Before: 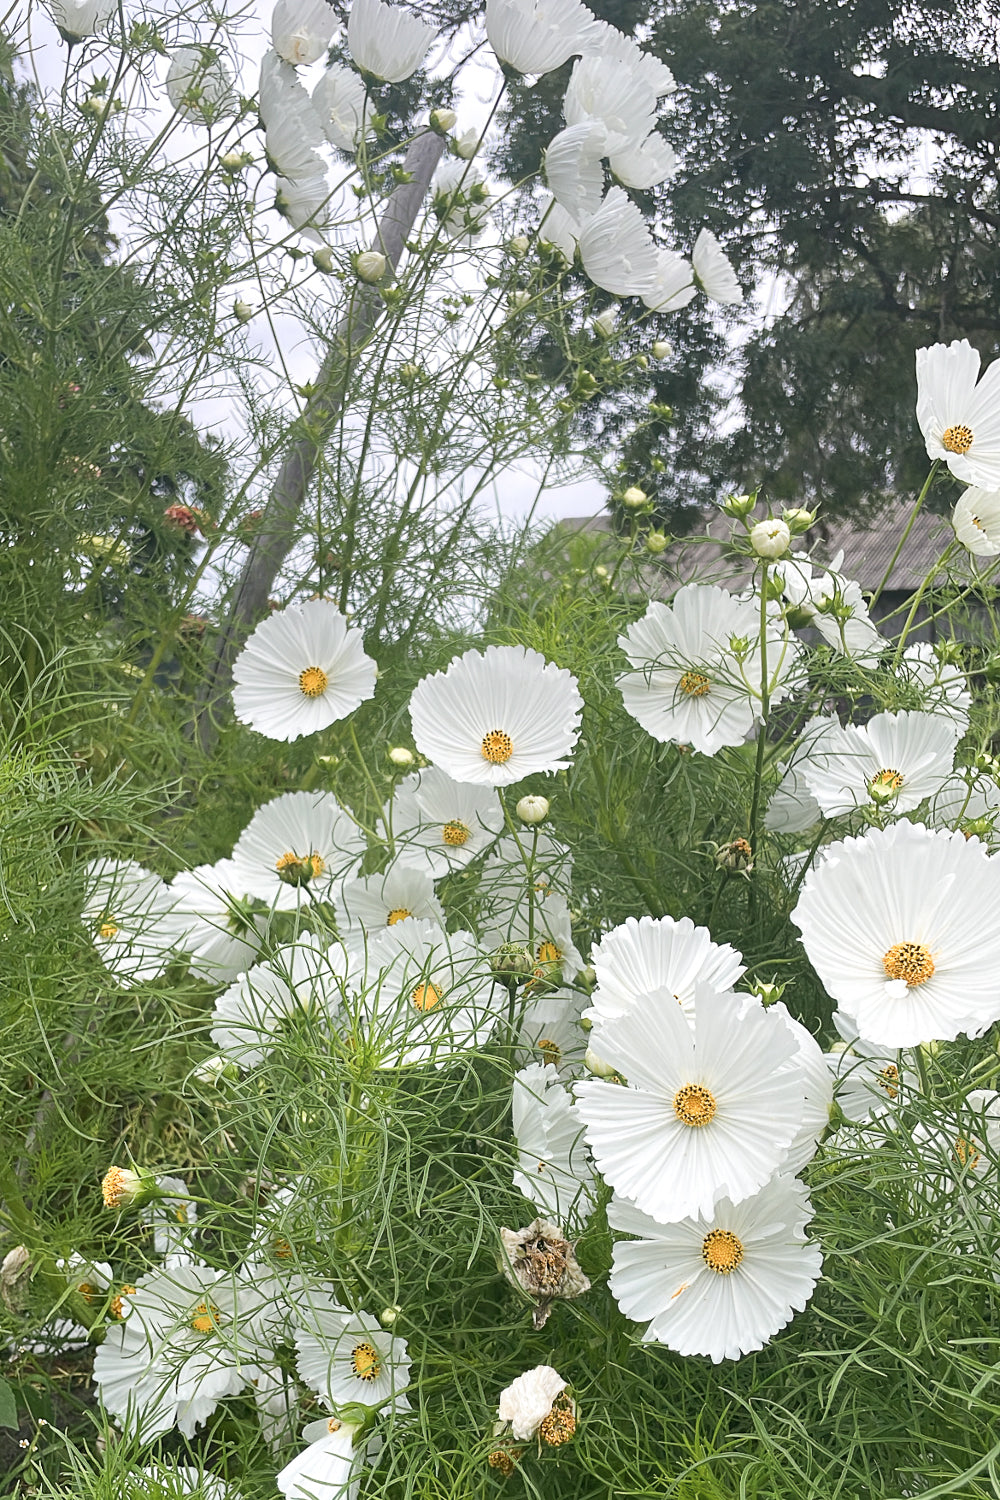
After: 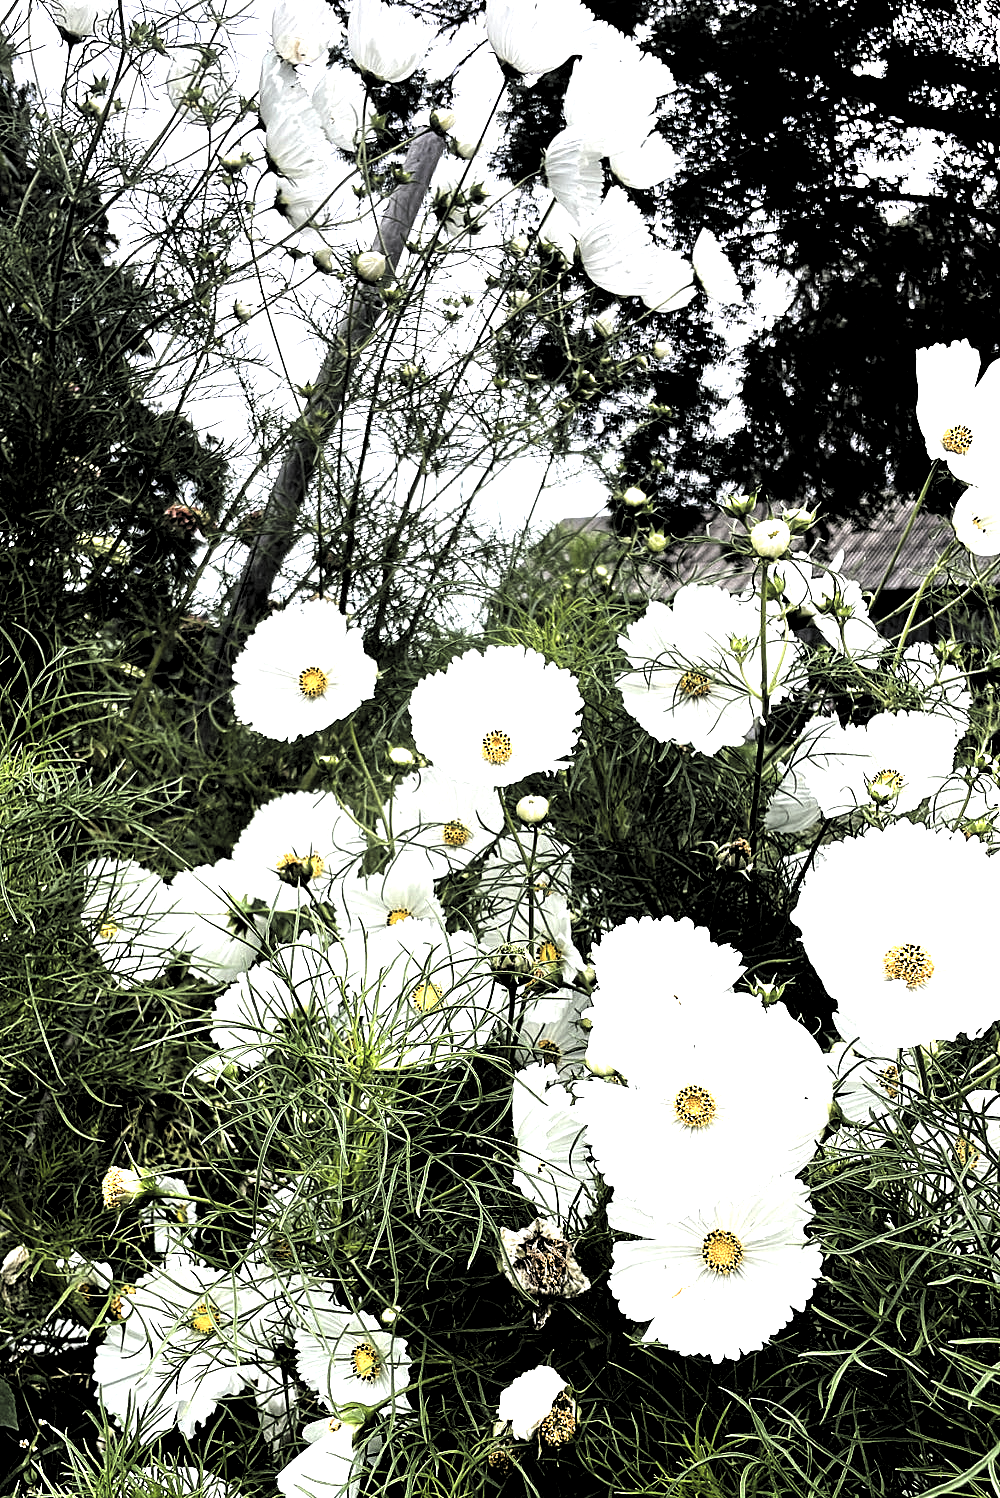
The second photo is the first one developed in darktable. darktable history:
exposure: black level correction -0.005, exposure 1.002 EV, compensate highlight preservation false
levels: levels [0.514, 0.759, 1]
crop: bottom 0.071%
